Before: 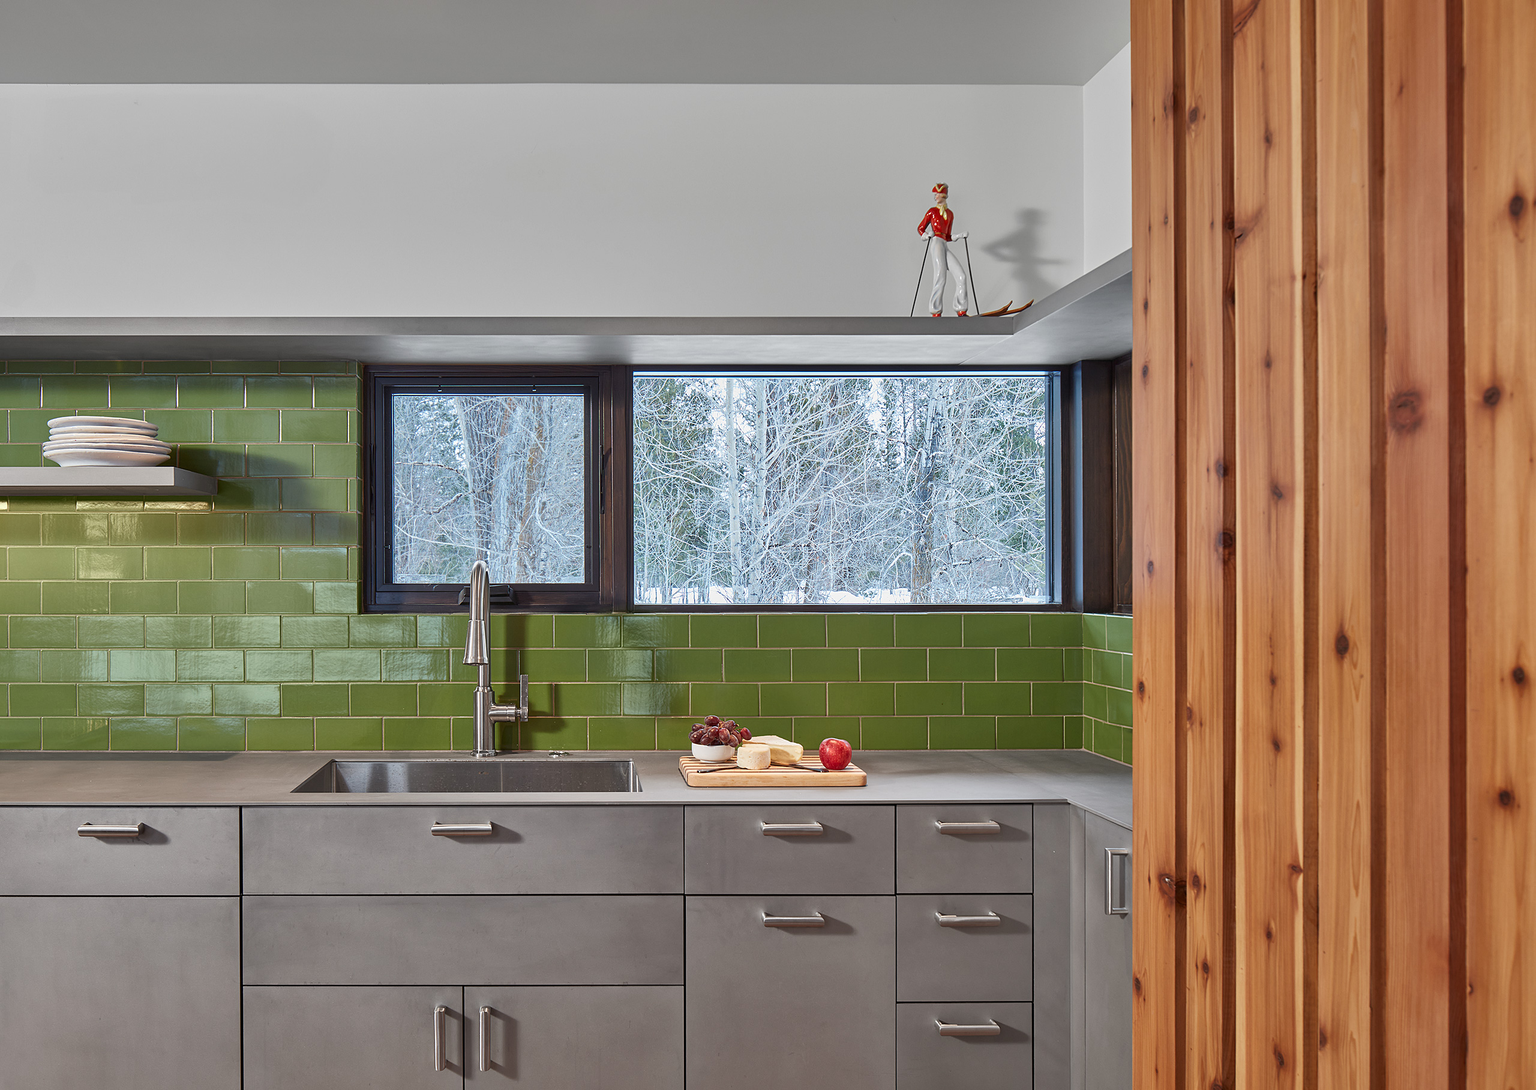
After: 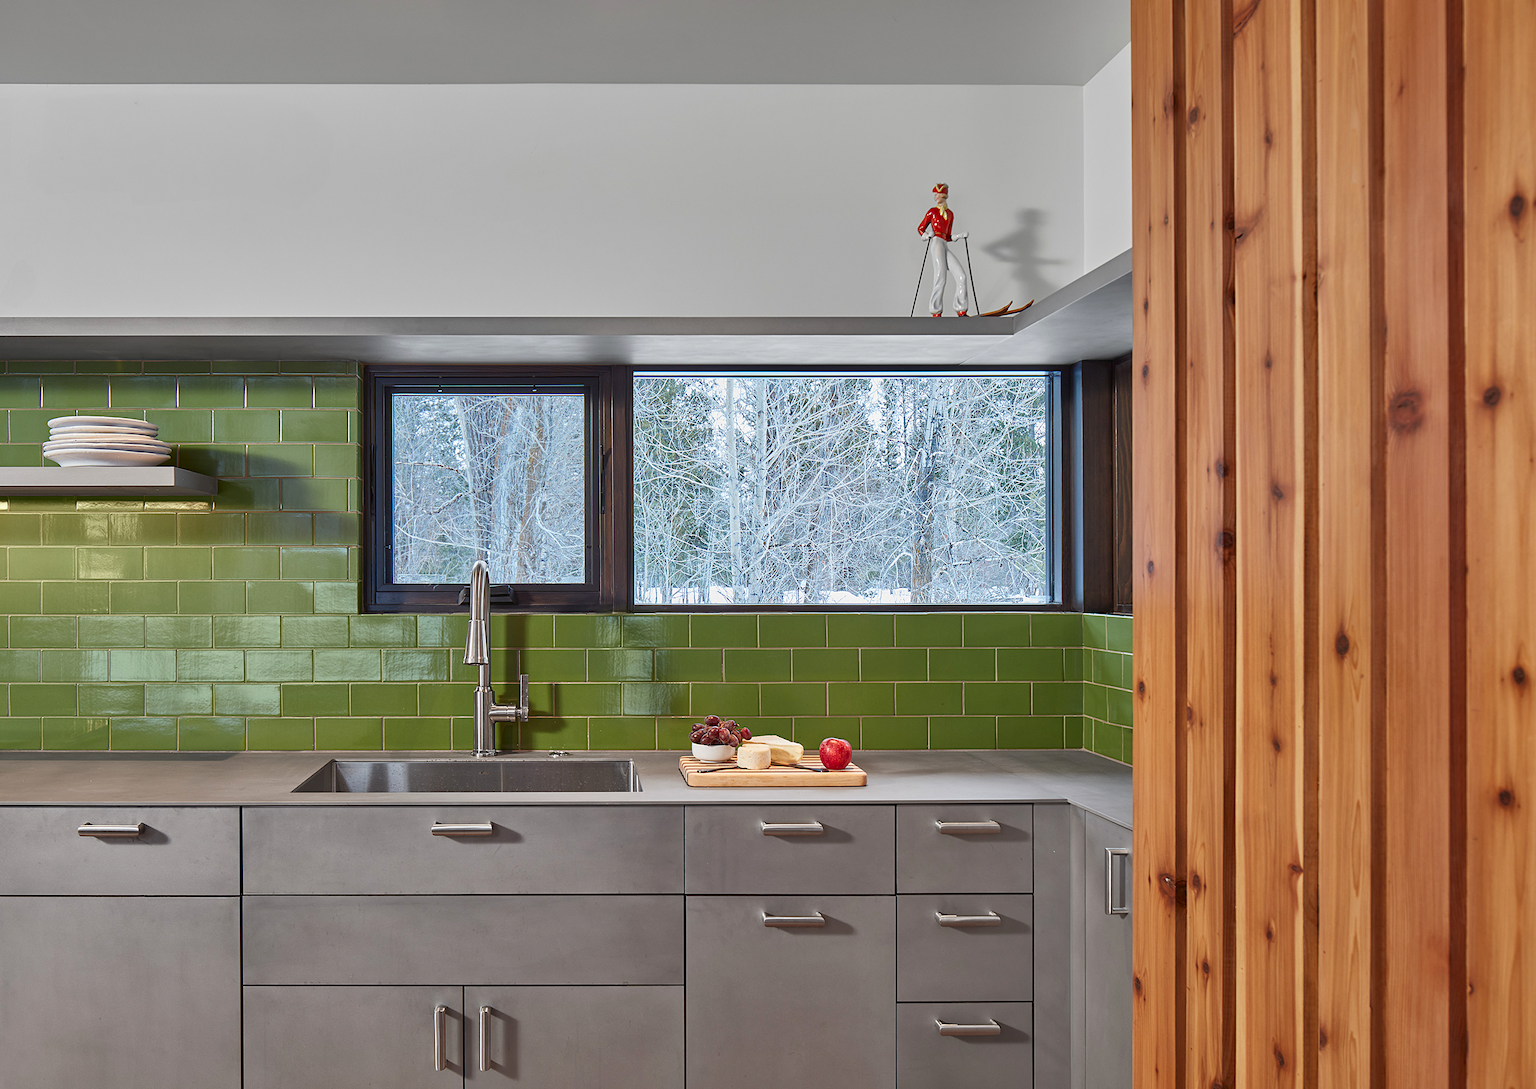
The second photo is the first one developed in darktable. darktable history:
contrast brightness saturation: contrast 0.041, saturation 0.072
